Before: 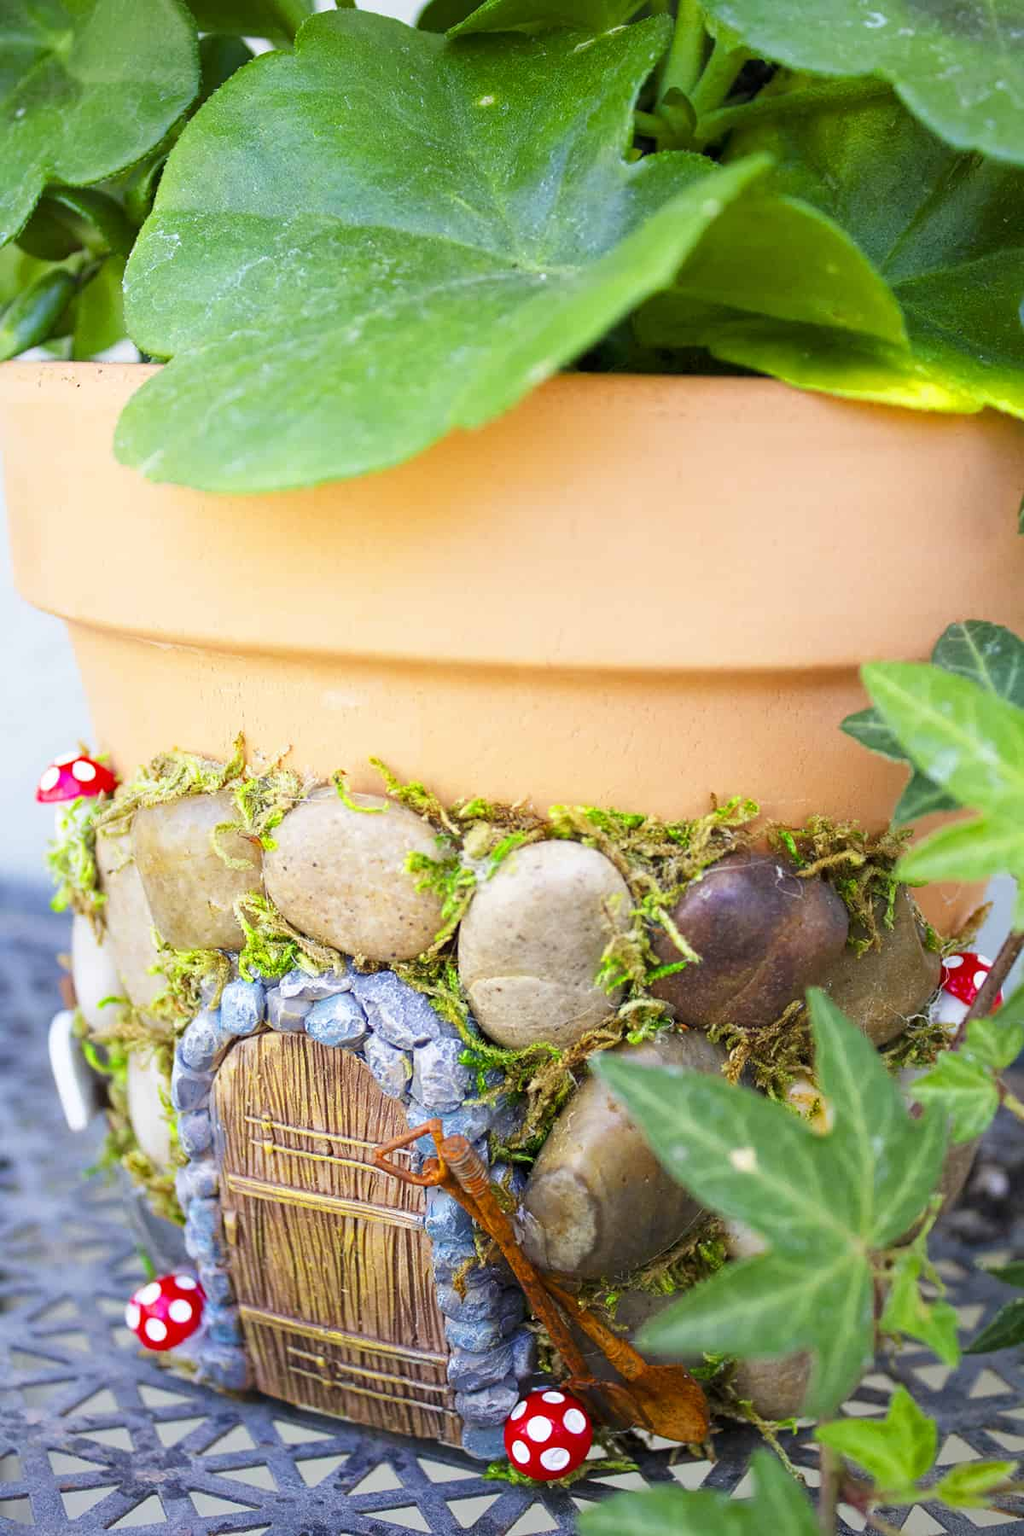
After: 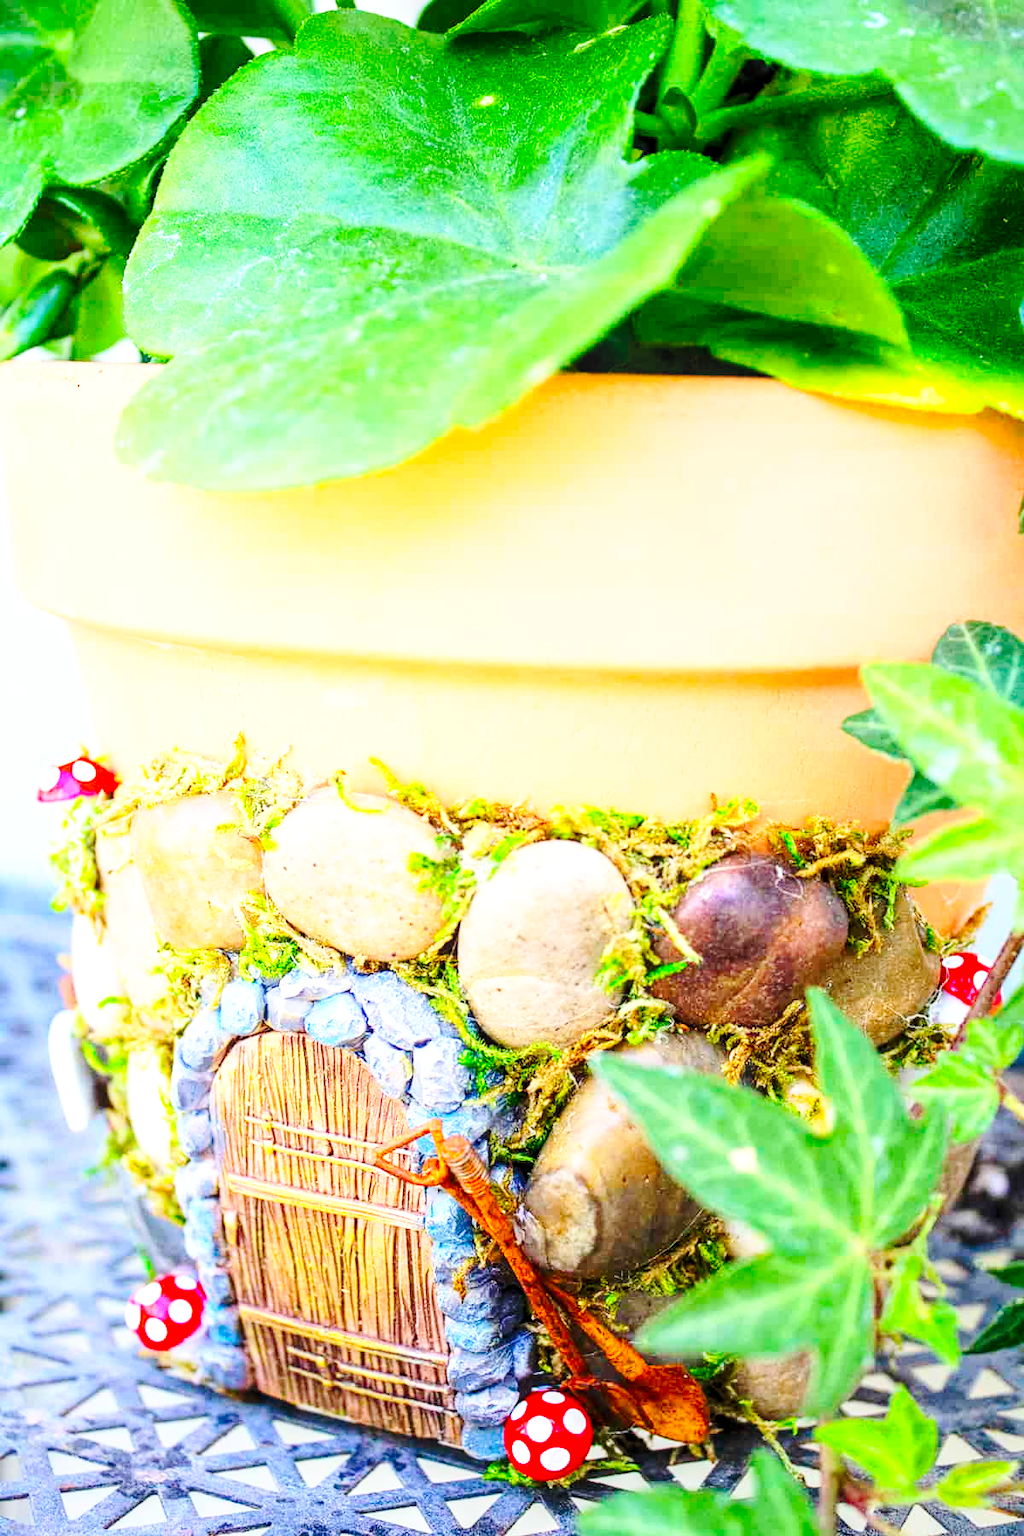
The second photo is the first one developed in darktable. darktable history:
base curve: curves: ch0 [(0, 0) (0.028, 0.03) (0.121, 0.232) (0.46, 0.748) (0.859, 0.968) (1, 1)], preserve colors none
contrast brightness saturation: contrast 0.205, brightness 0.162, saturation 0.222
local contrast: detail 130%
